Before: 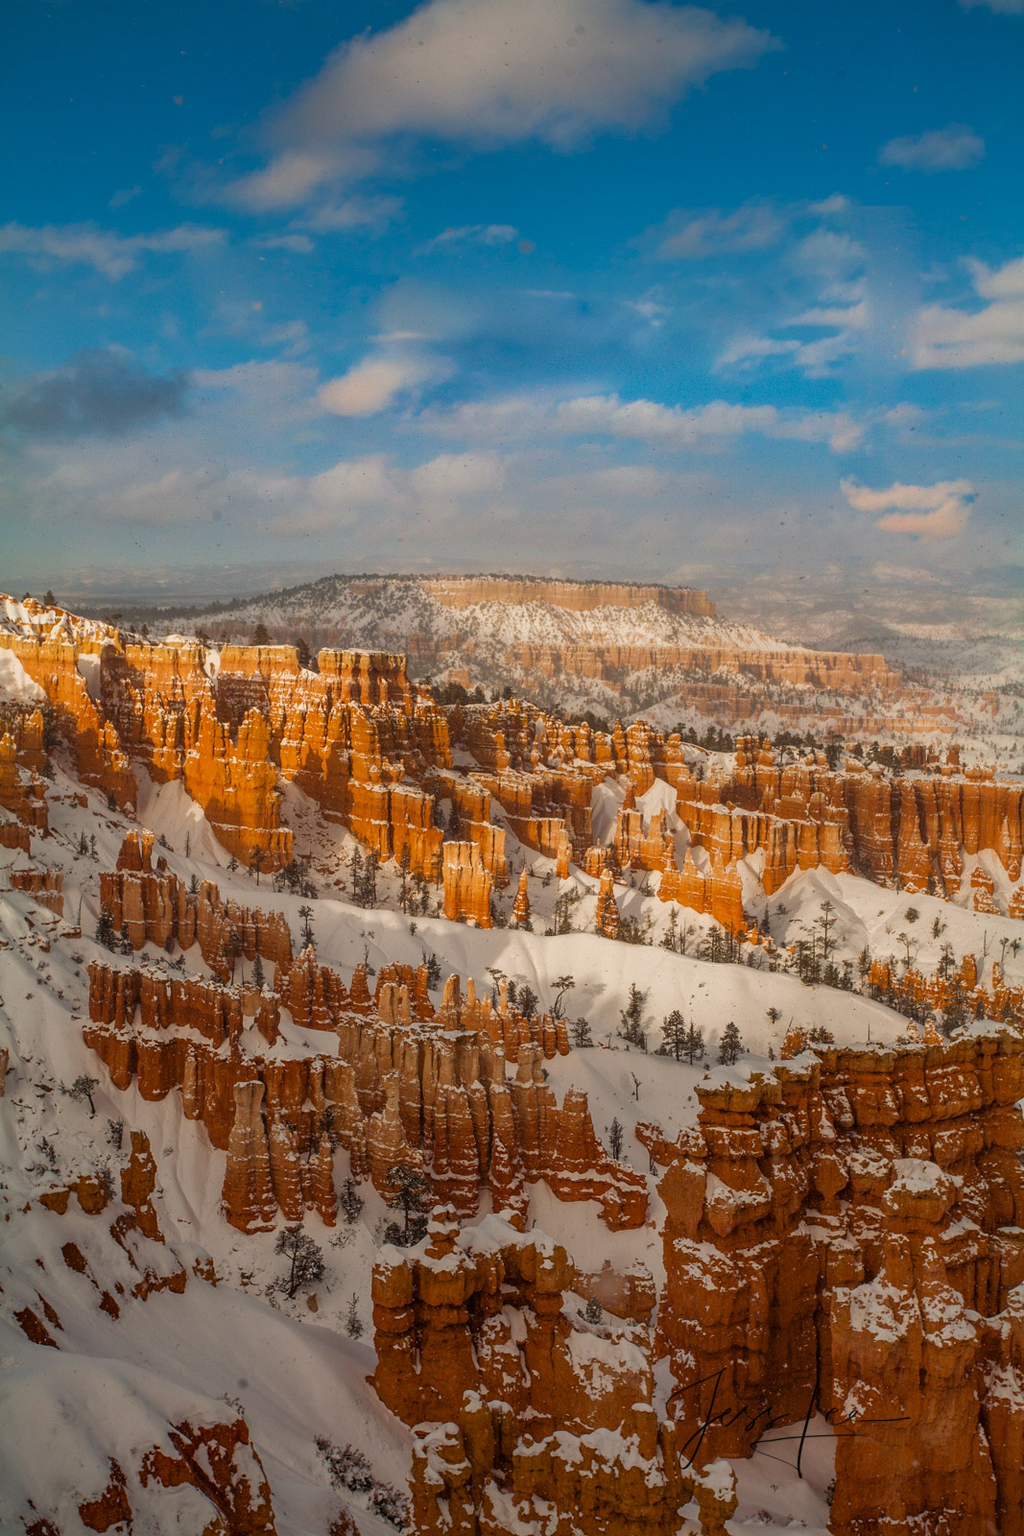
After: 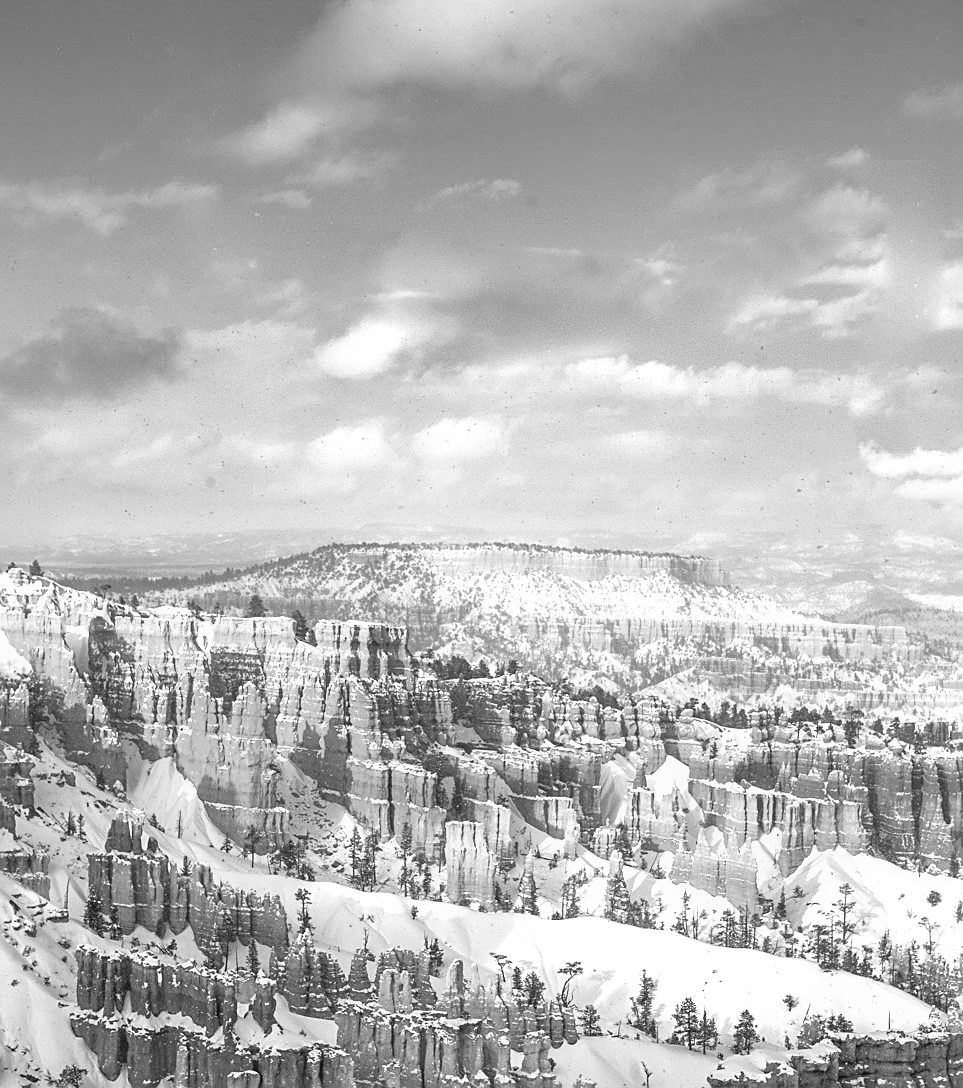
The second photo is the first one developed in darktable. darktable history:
monochrome: on, module defaults
crop: left 1.509%, top 3.452%, right 7.696%, bottom 28.452%
velvia: on, module defaults
sharpen: on, module defaults
exposure: black level correction 0, exposure 0.7 EV, compensate exposure bias true, compensate highlight preservation false
